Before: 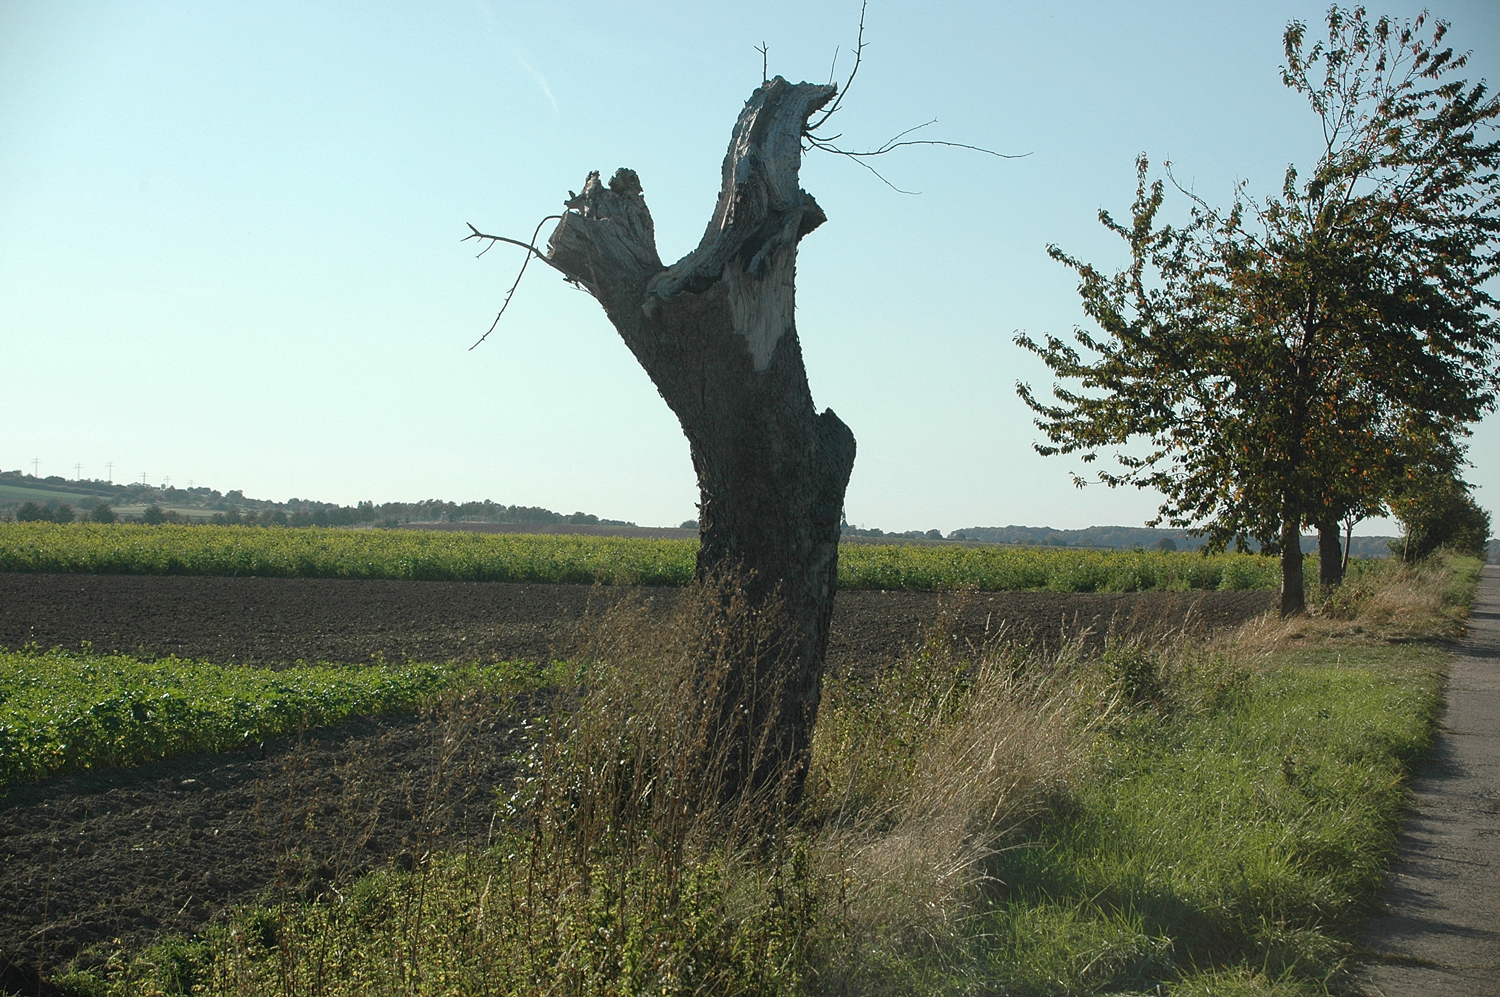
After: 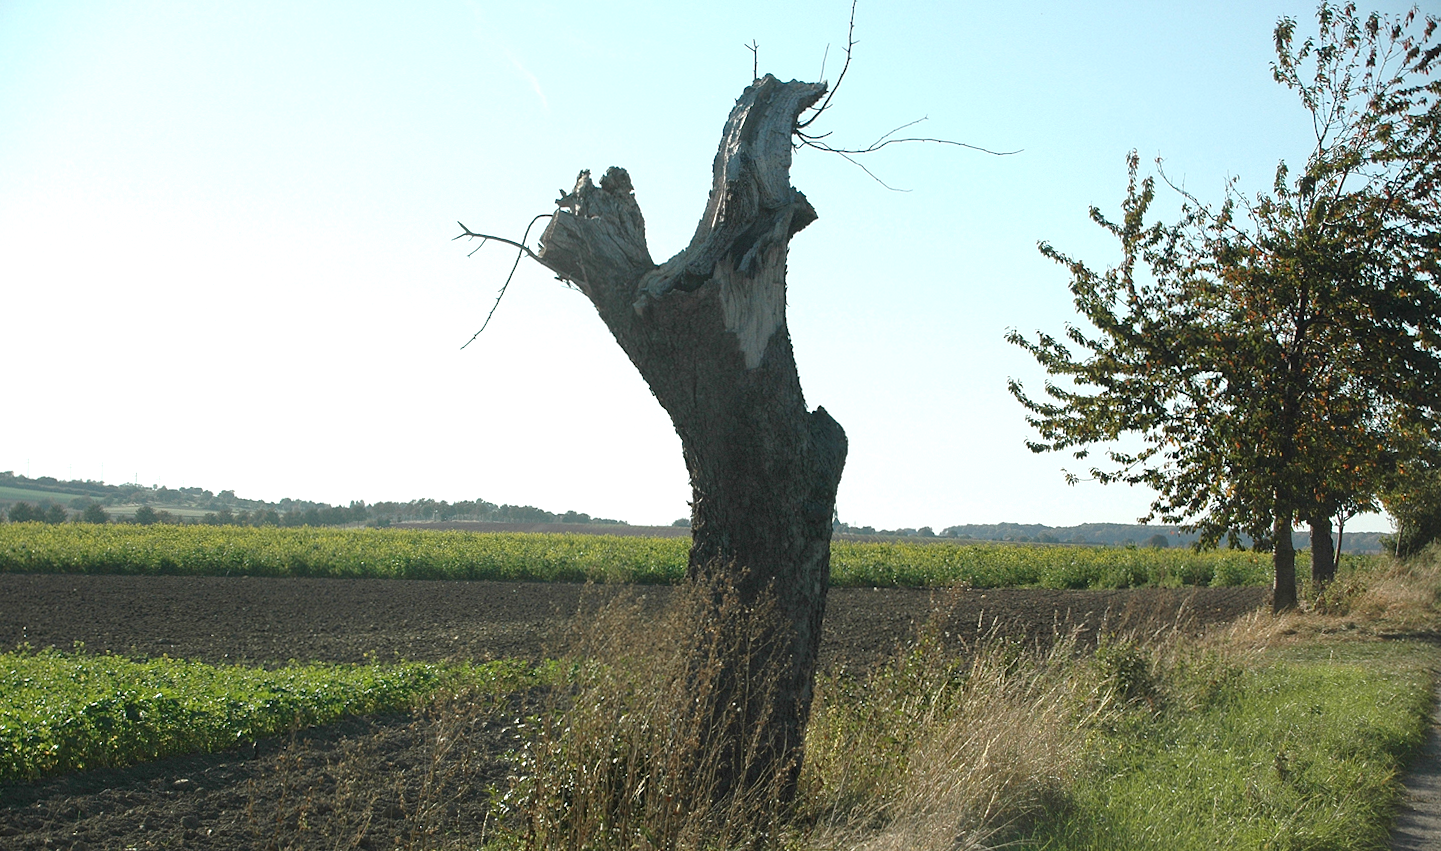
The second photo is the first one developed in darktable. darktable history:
crop and rotate: angle 0.2°, left 0.275%, right 3.127%, bottom 14.18%
exposure: black level correction 0.001, exposure 0.5 EV, compensate exposure bias true, compensate highlight preservation false
